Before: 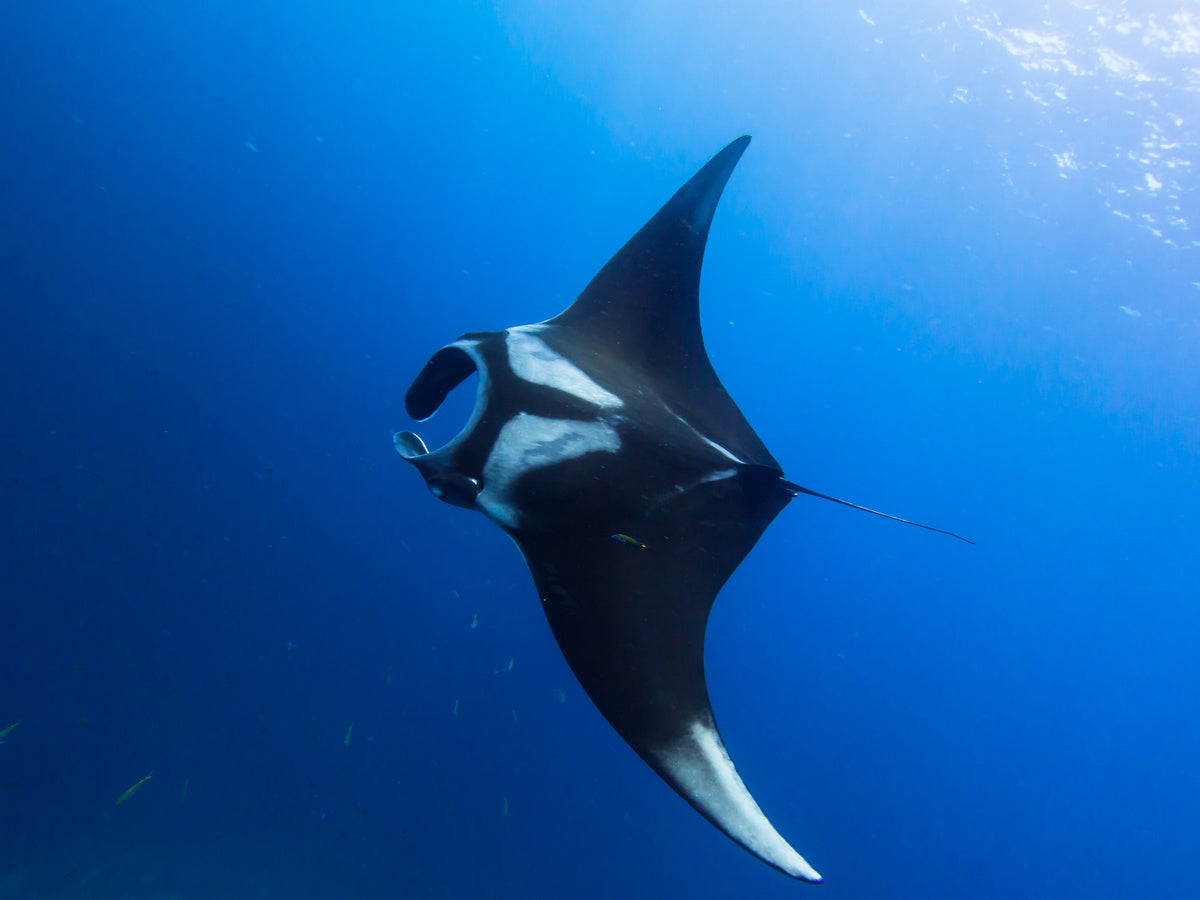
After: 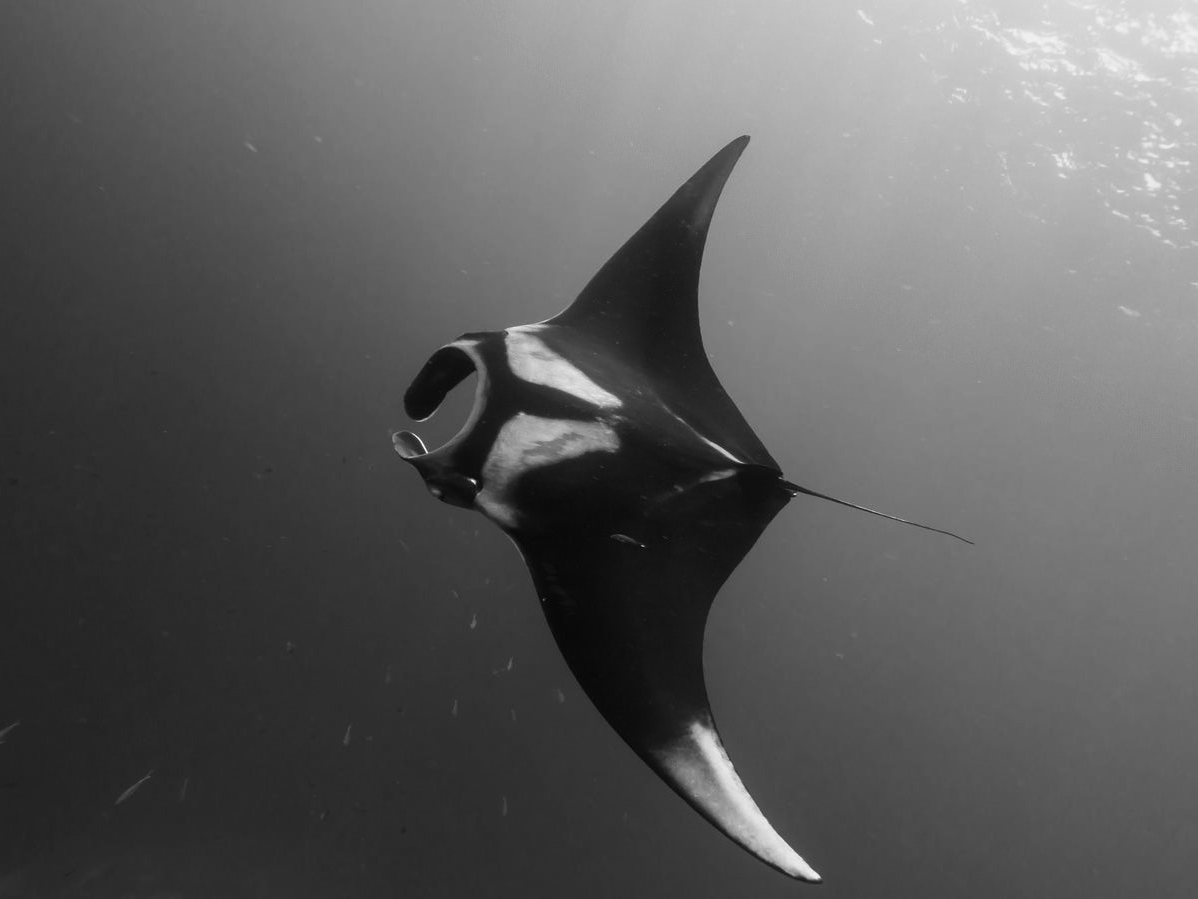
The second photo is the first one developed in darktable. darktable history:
monochrome: a 14.95, b -89.96
color calibration: illuminant custom, x 0.432, y 0.395, temperature 3098 K
contrast brightness saturation: contrast 0.1, saturation -0.36
crop and rotate: left 0.126%
